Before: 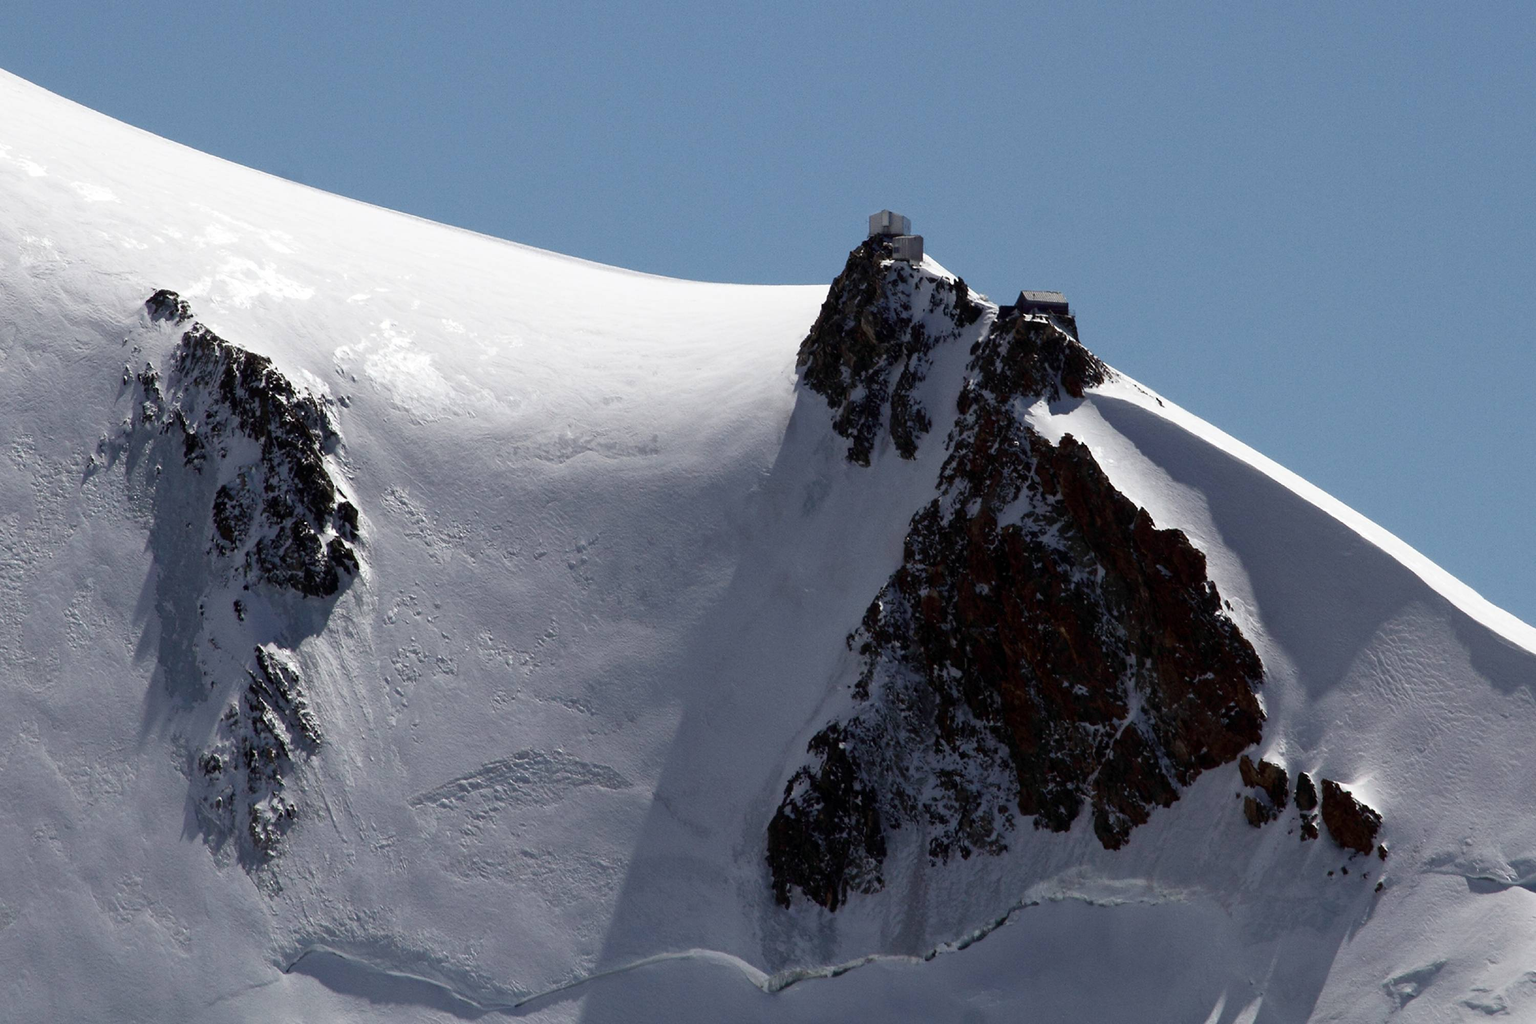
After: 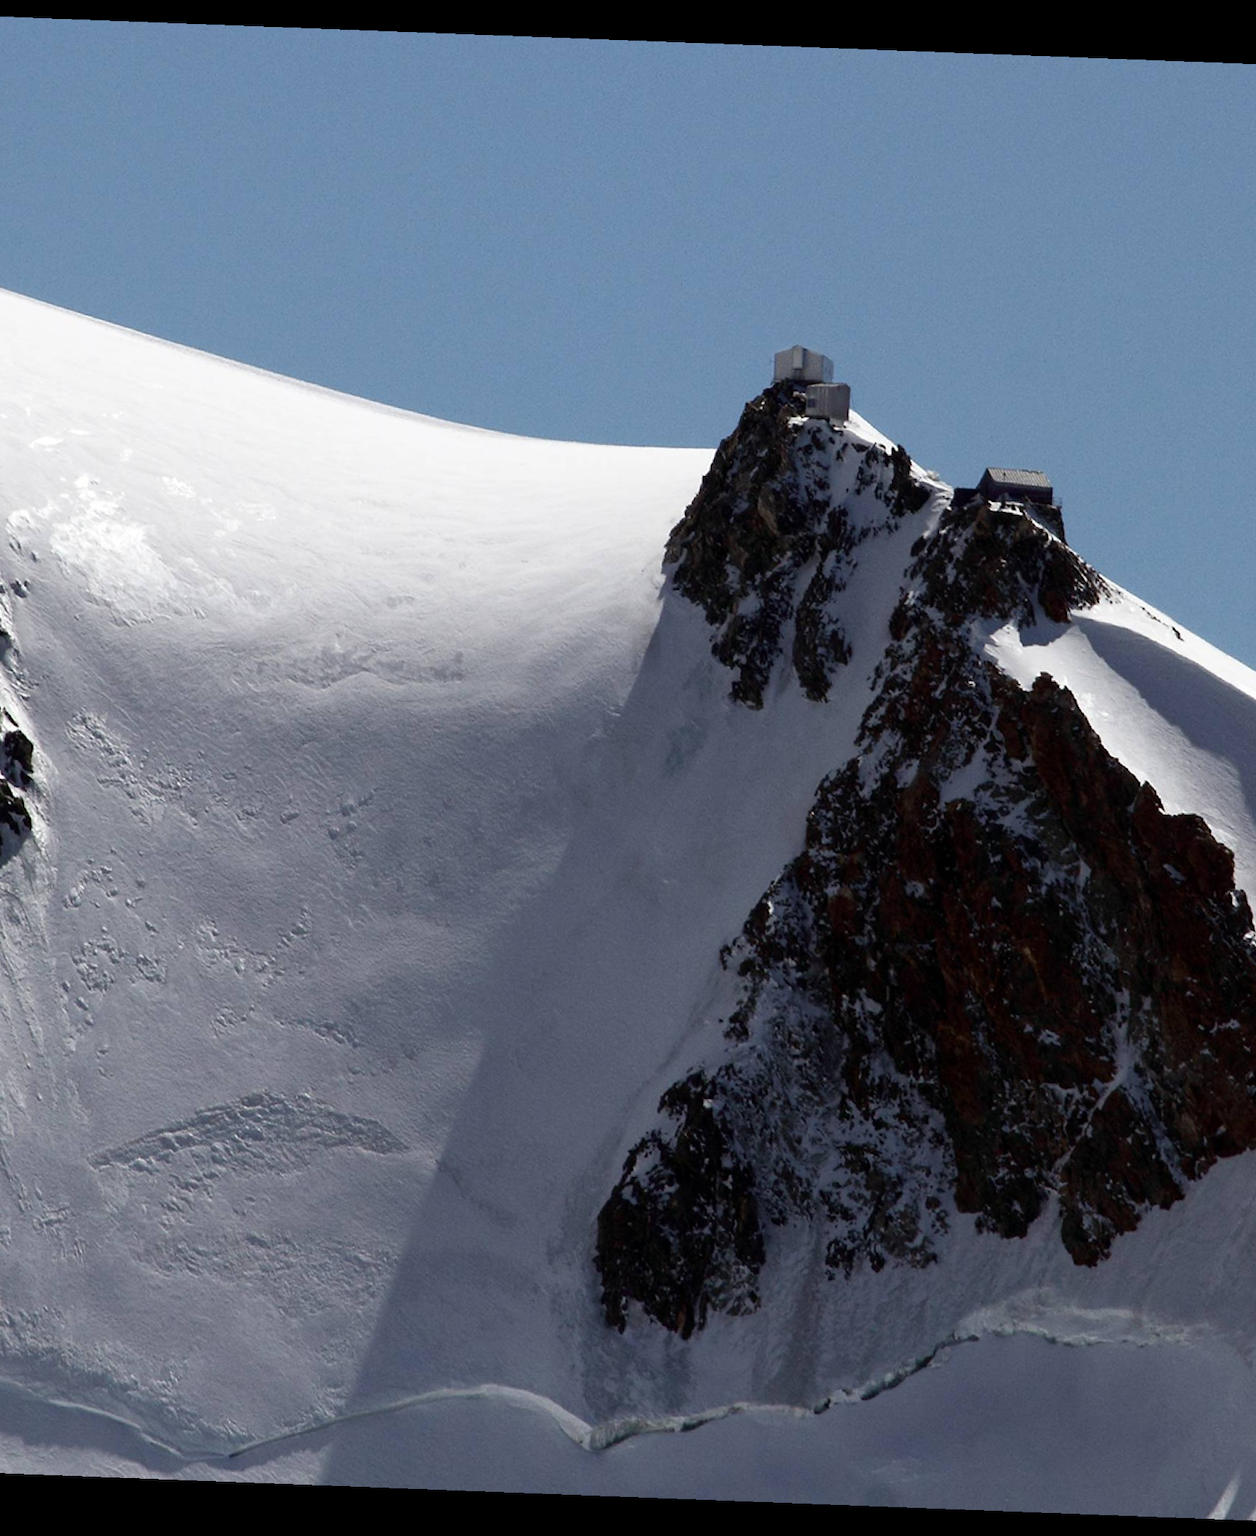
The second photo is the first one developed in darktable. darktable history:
crop and rotate: left 22.516%, right 21.234%
rotate and perspective: rotation 2.17°, automatic cropping off
